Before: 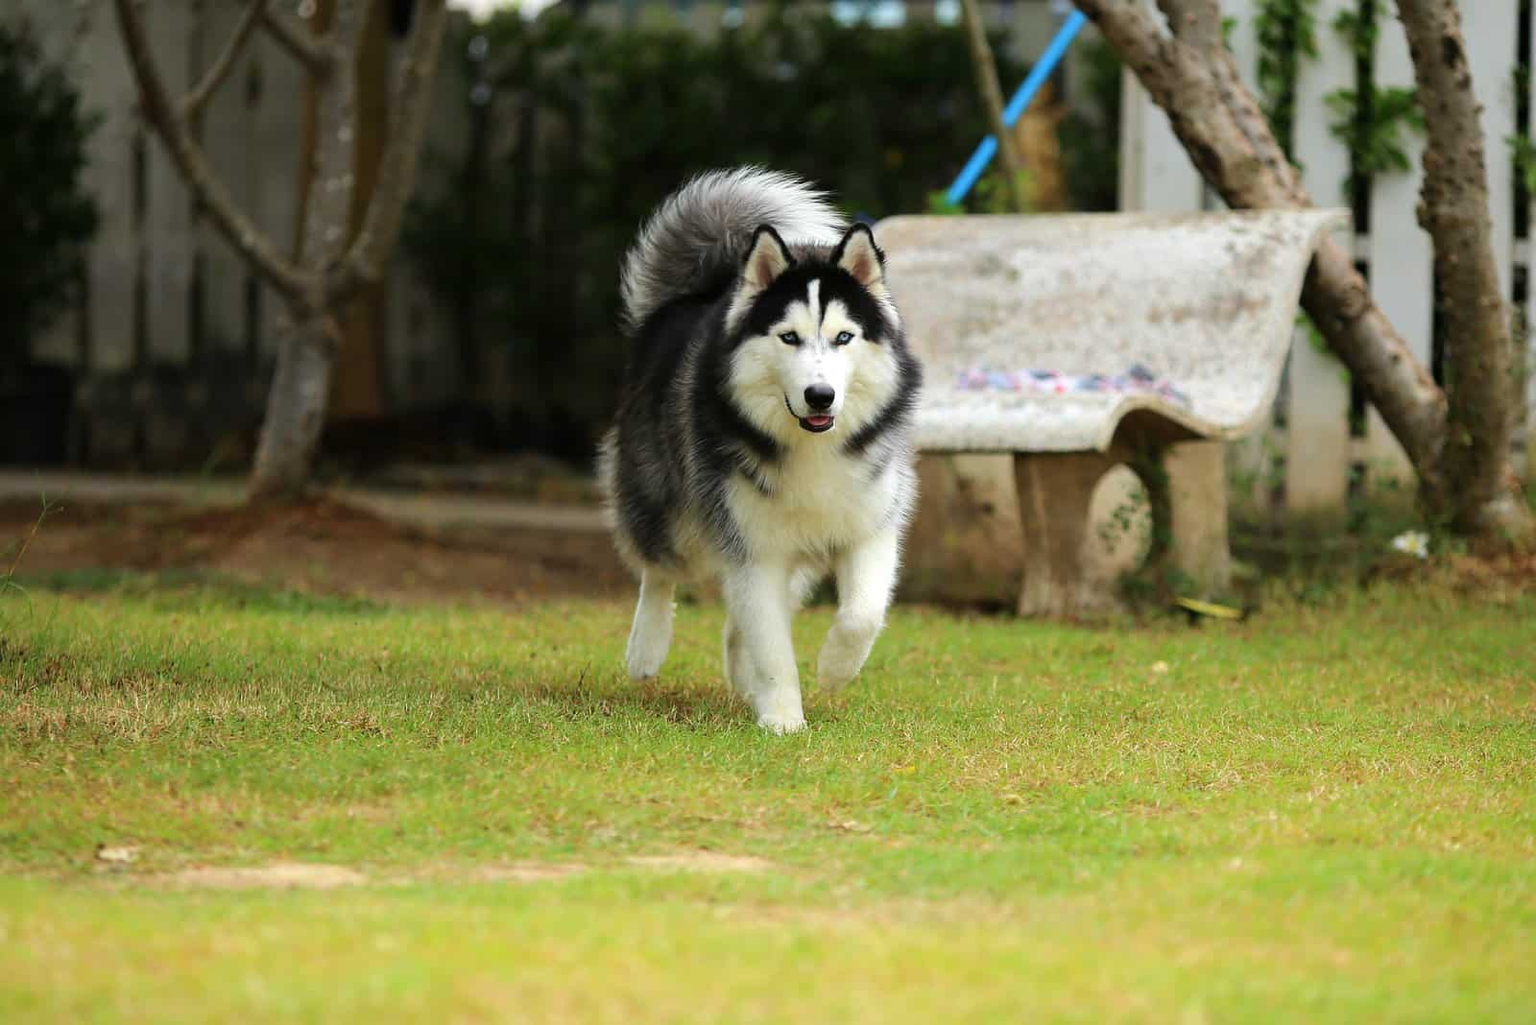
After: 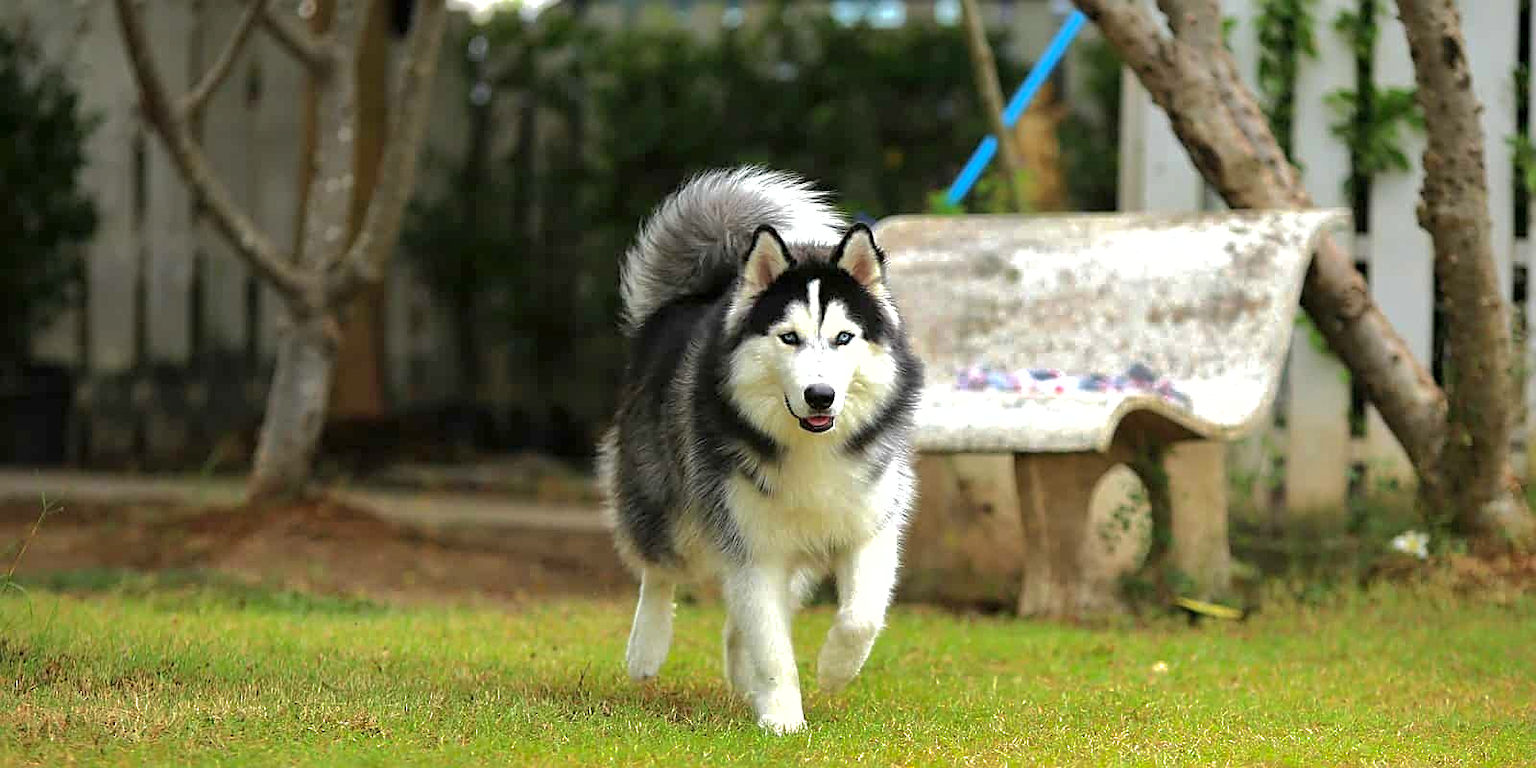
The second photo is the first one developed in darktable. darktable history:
tone equalizer: -7 EV 0.124 EV, mask exposure compensation -0.501 EV
sharpen: on, module defaults
exposure: black level correction 0.001, exposure 0.499 EV, compensate exposure bias true, compensate highlight preservation false
shadows and highlights: shadows 39.84, highlights -60.04
crop: bottom 24.985%
